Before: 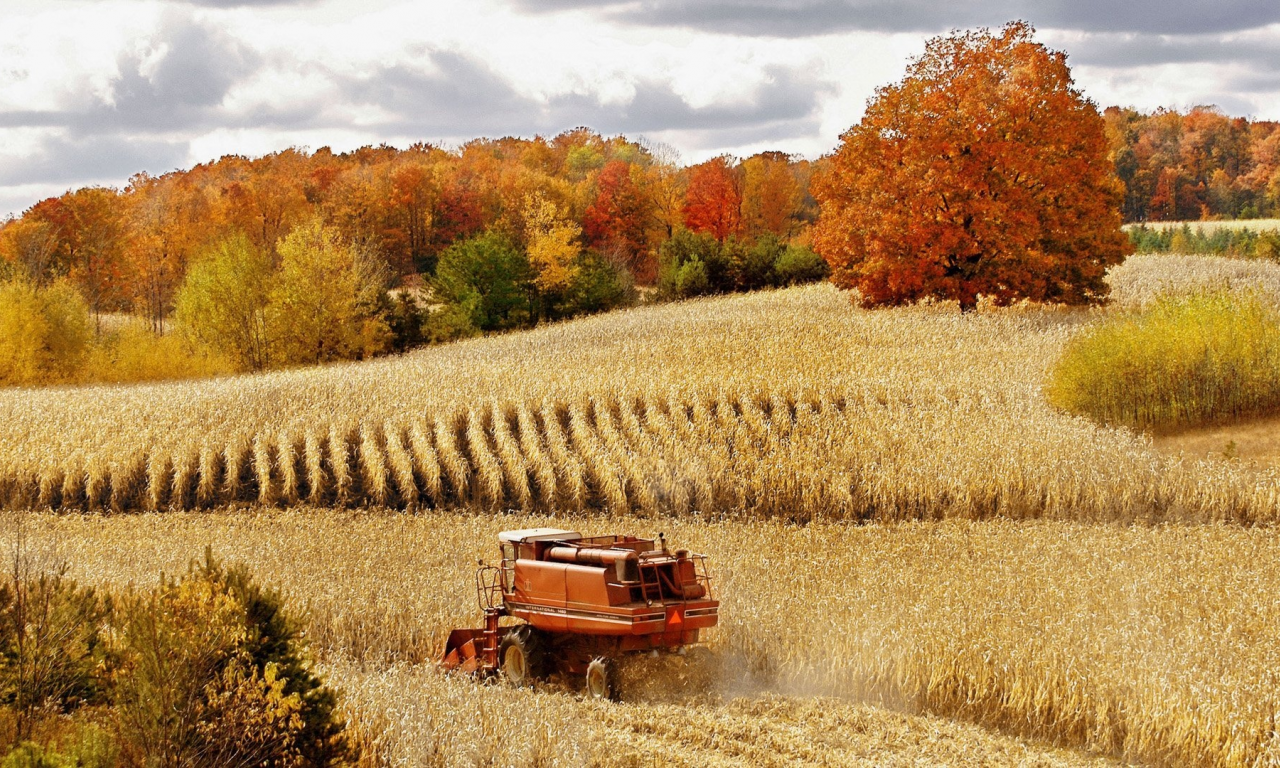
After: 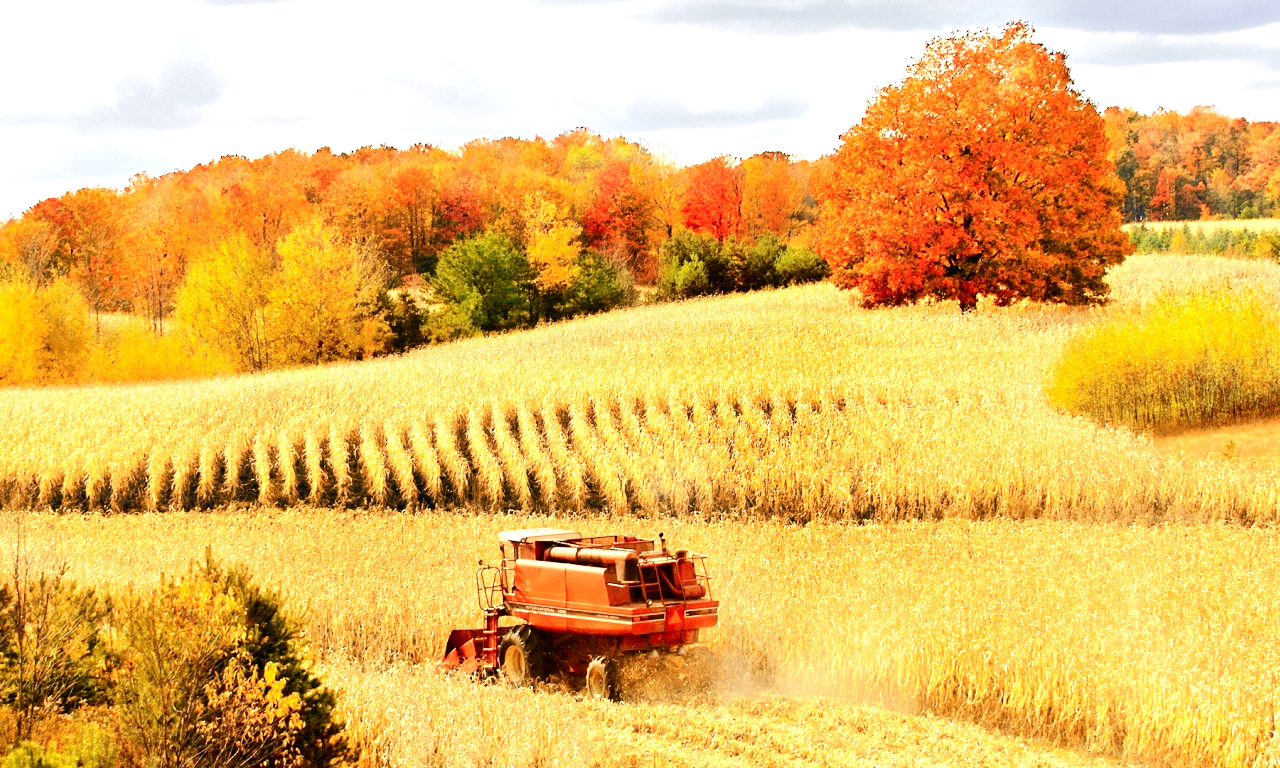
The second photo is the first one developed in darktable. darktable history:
exposure: black level correction 0, exposure 1 EV, compensate highlight preservation false
sharpen: radius 2.913, amount 0.876, threshold 47.438
tone curve: curves: ch0 [(0, 0.003) (0.113, 0.081) (0.207, 0.184) (0.515, 0.612) (0.712, 0.793) (0.984, 0.961)]; ch1 [(0, 0) (0.172, 0.123) (0.317, 0.272) (0.414, 0.382) (0.476, 0.479) (0.505, 0.498) (0.534, 0.534) (0.621, 0.65) (0.709, 0.764) (1, 1)]; ch2 [(0, 0) (0.411, 0.424) (0.505, 0.505) (0.521, 0.524) (0.537, 0.57) (0.65, 0.699) (1, 1)], color space Lab, independent channels, preserve colors none
